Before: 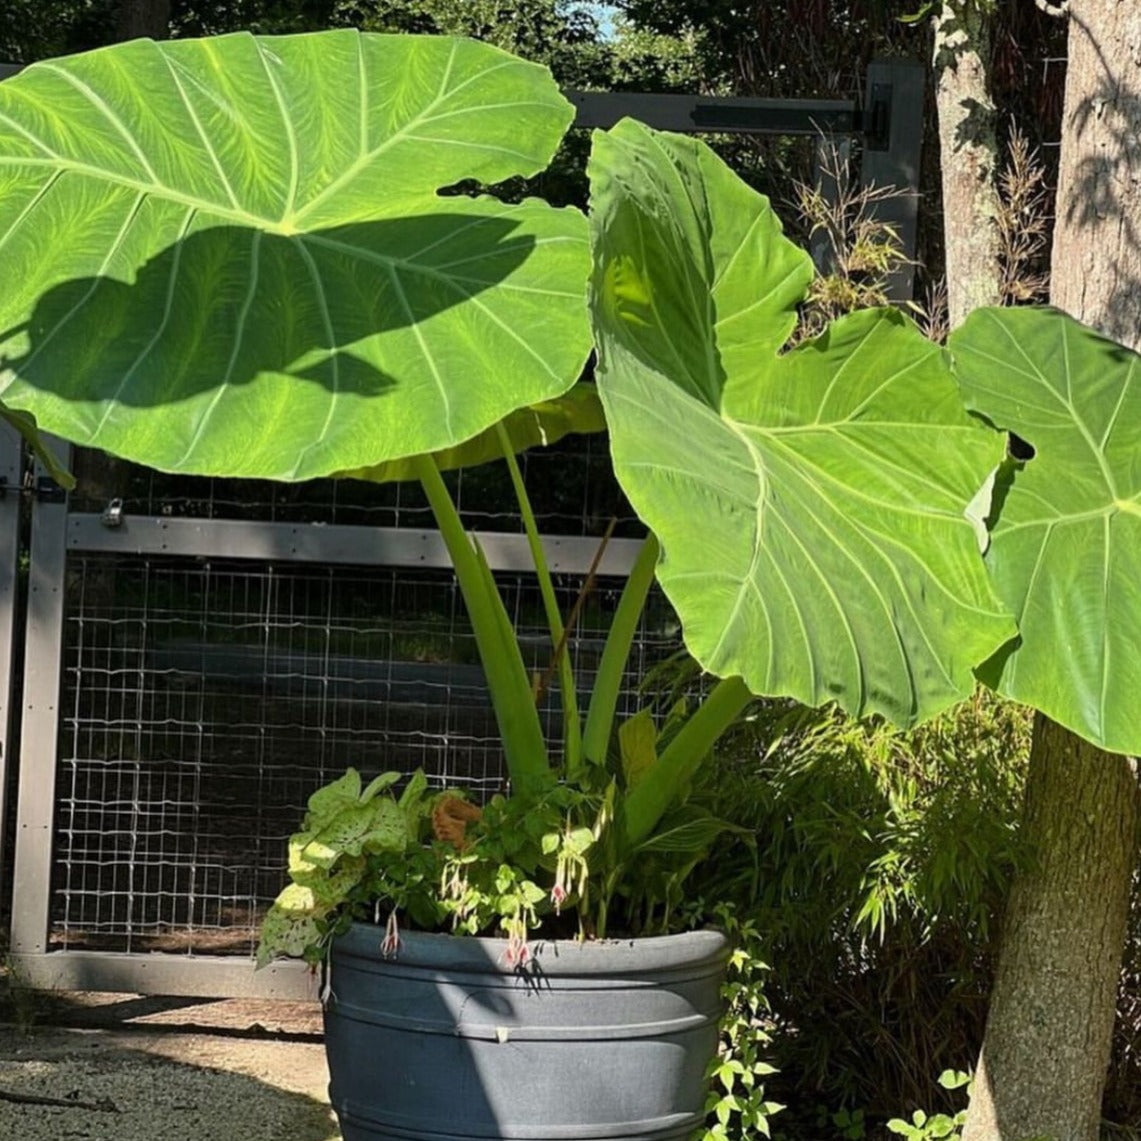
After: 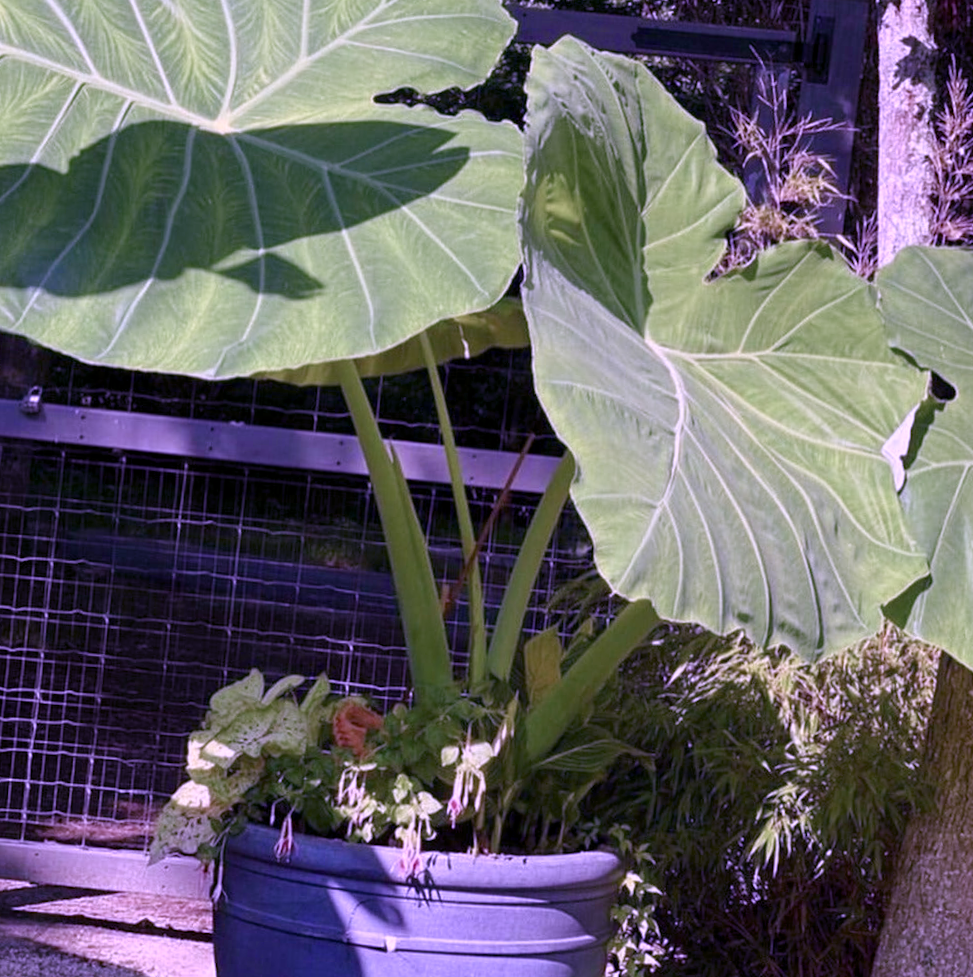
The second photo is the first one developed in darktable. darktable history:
exposure: black level correction 0.001, compensate exposure bias true, compensate highlight preservation false
crop and rotate: angle -3.31°, left 5.147%, top 5.211%, right 4.712%, bottom 4.31%
color balance rgb: perceptual saturation grading › global saturation 20%, perceptual saturation grading › highlights -50.146%, perceptual saturation grading › shadows 31.132%
color calibration: illuminant custom, x 0.379, y 0.48, temperature 4471.58 K
